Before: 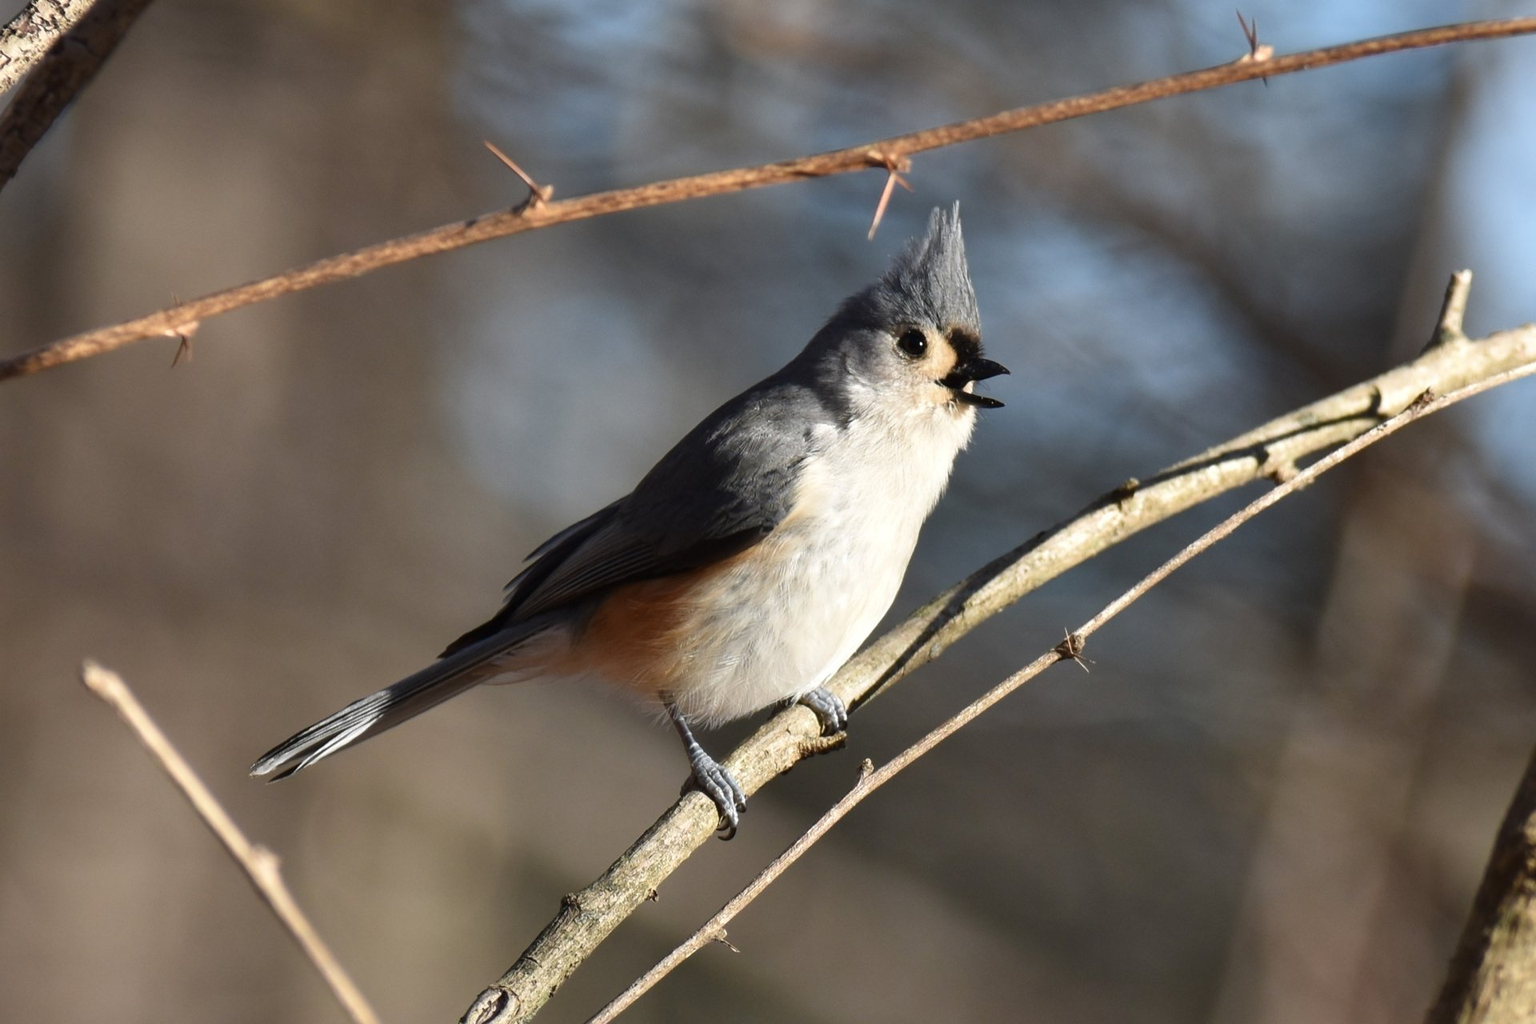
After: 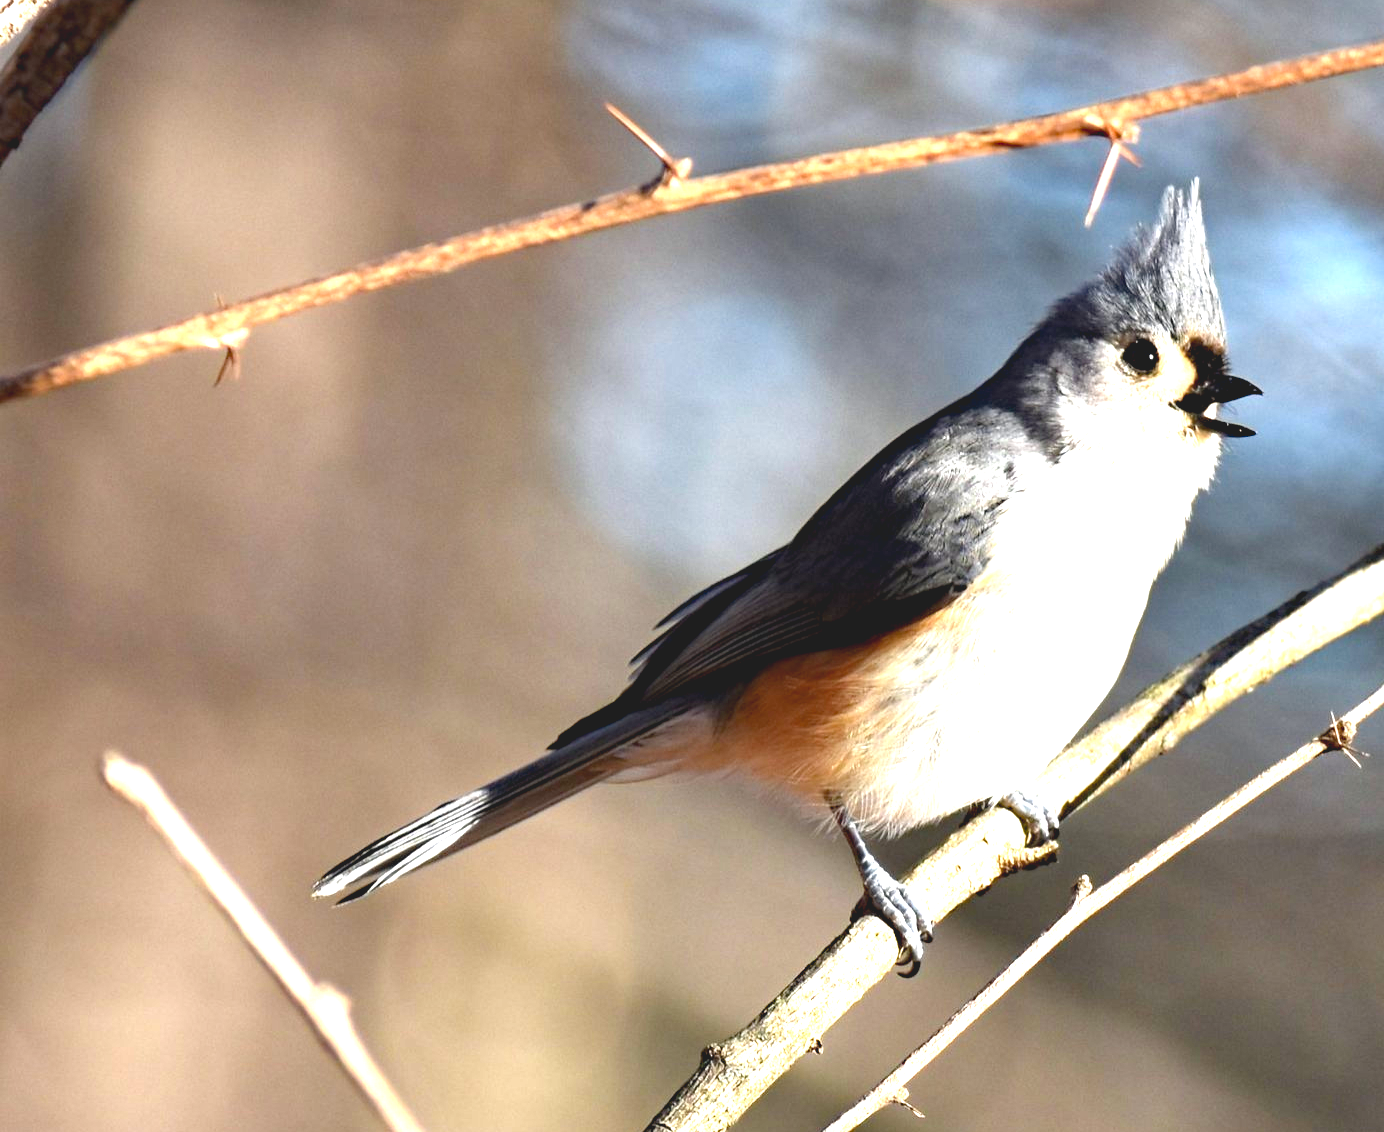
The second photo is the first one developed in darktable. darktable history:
haze removal: strength 0.3, distance 0.243, compatibility mode true, adaptive false
crop: top 5.764%, right 27.886%, bottom 5.792%
exposure: black level correction 0.001, exposure 1.733 EV, compensate highlight preservation false
tone curve: curves: ch0 [(0.122, 0.111) (1, 1)], preserve colors none
